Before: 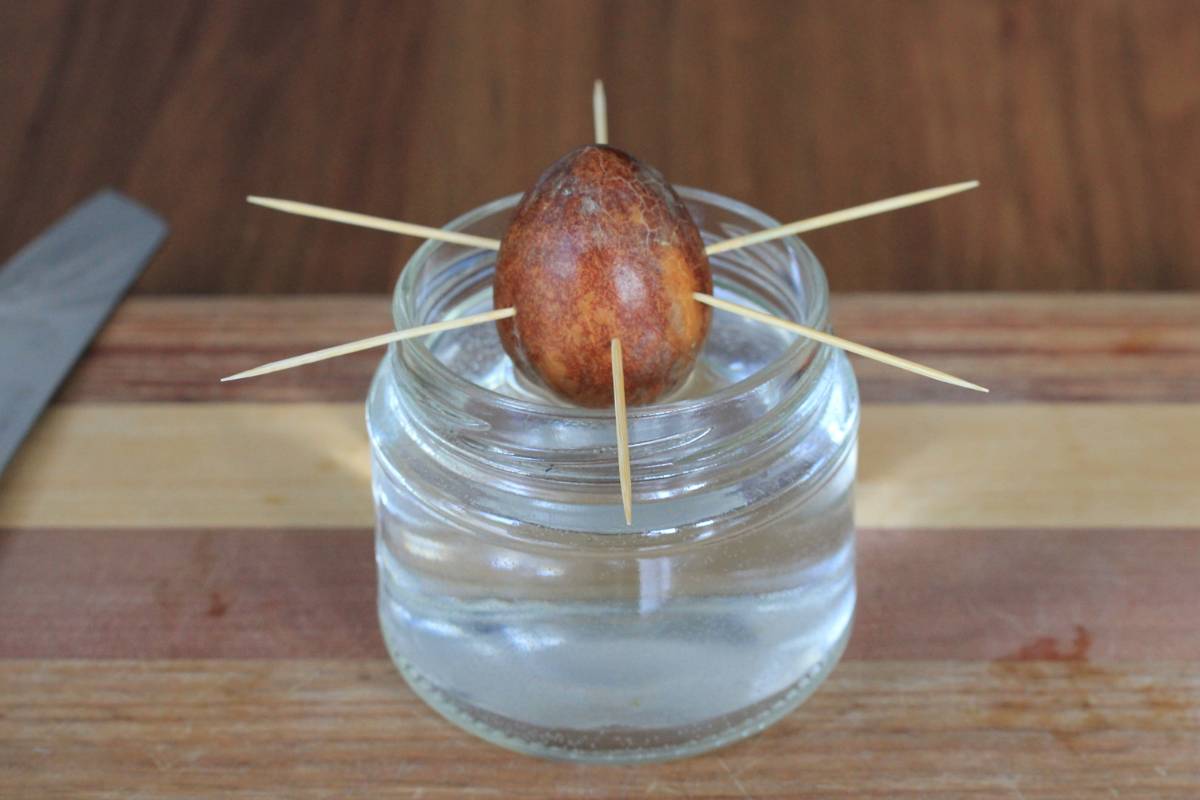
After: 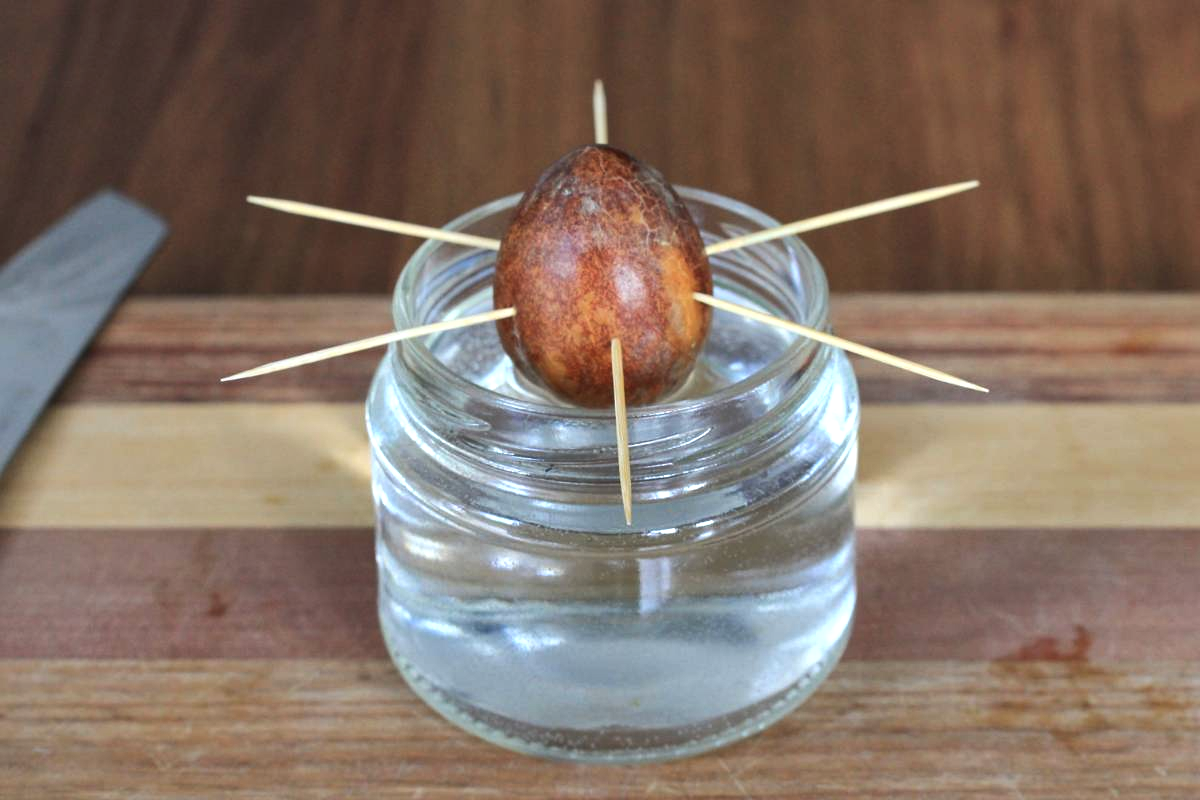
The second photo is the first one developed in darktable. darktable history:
tone equalizer: -8 EV -0.432 EV, -7 EV -0.414 EV, -6 EV -0.326 EV, -5 EV -0.261 EV, -3 EV 0.241 EV, -2 EV 0.34 EV, -1 EV 0.392 EV, +0 EV 0.447 EV, edges refinement/feathering 500, mask exposure compensation -1.57 EV, preserve details no
shadows and highlights: shadows 20.81, highlights -82.12, soften with gaussian
exposure: exposure 0.127 EV, compensate exposure bias true, compensate highlight preservation false
